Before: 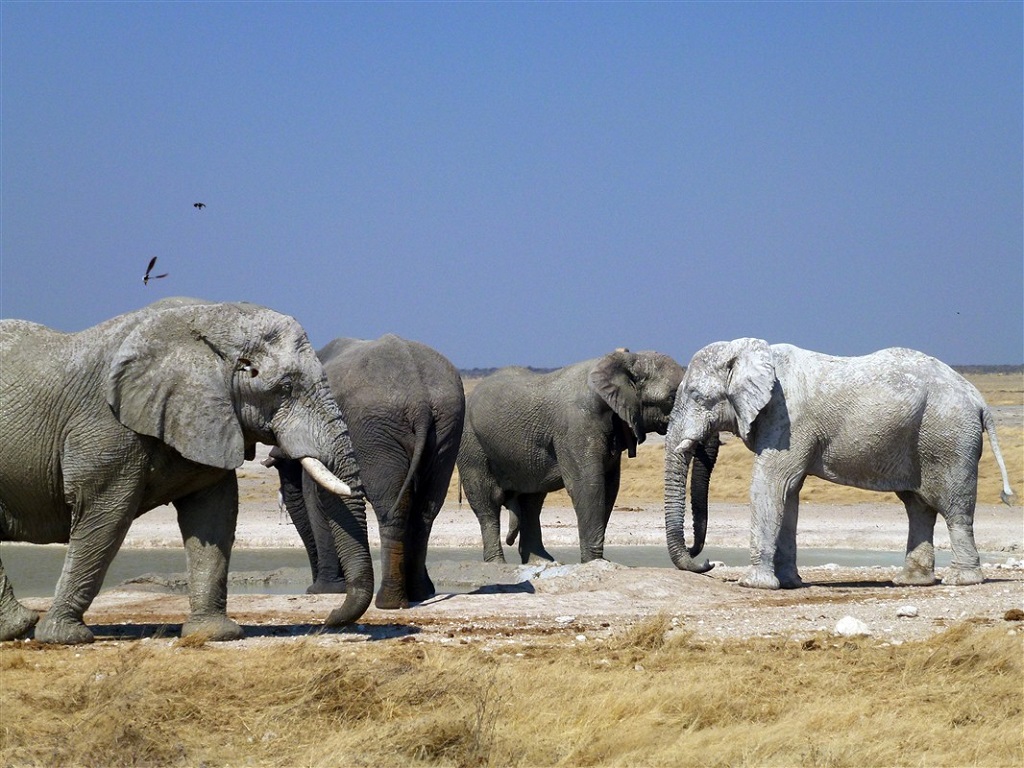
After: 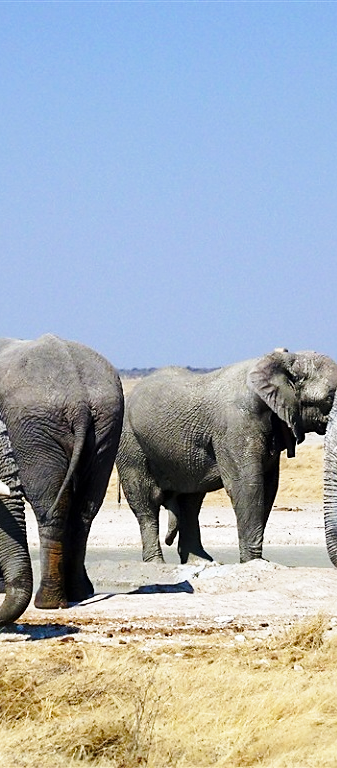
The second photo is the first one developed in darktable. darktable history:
crop: left 33.381%, right 33.67%
sharpen: radius 1.832, amount 0.413, threshold 1.7
base curve: curves: ch0 [(0, 0) (0.028, 0.03) (0.121, 0.232) (0.46, 0.748) (0.859, 0.968) (1, 1)], preserve colors none
